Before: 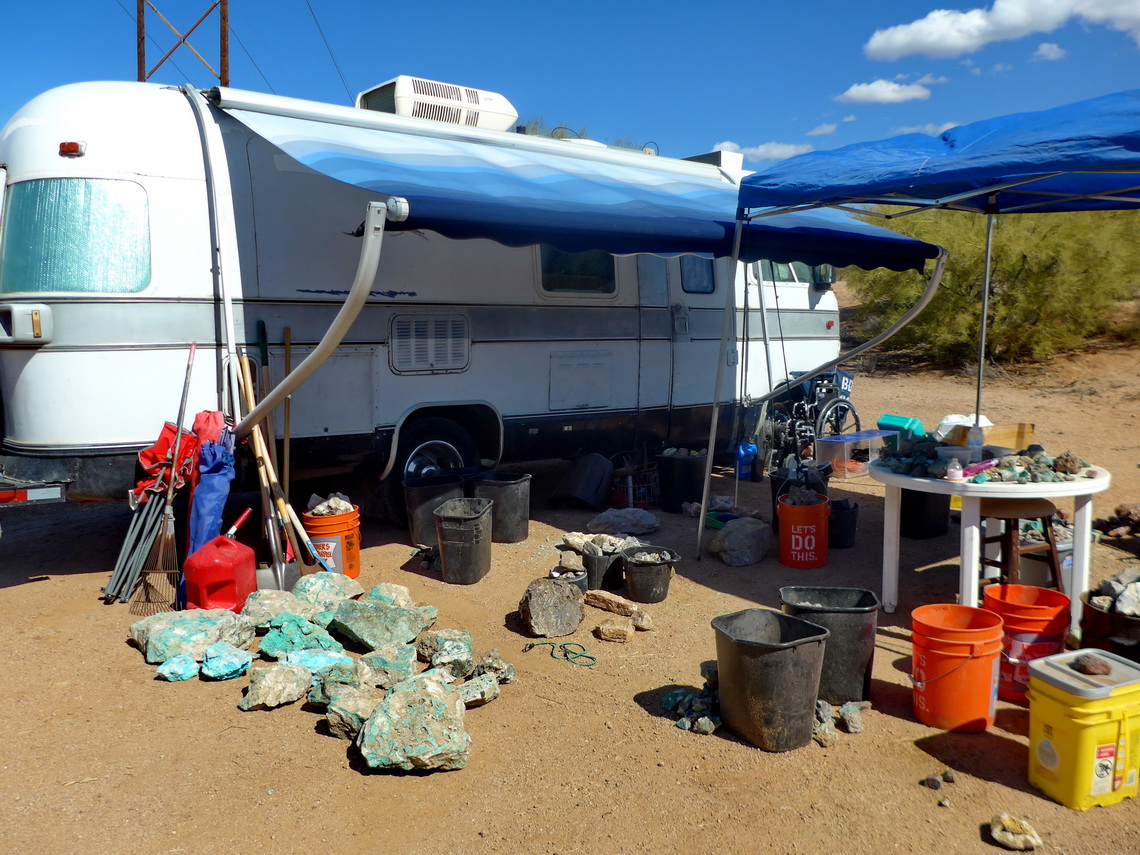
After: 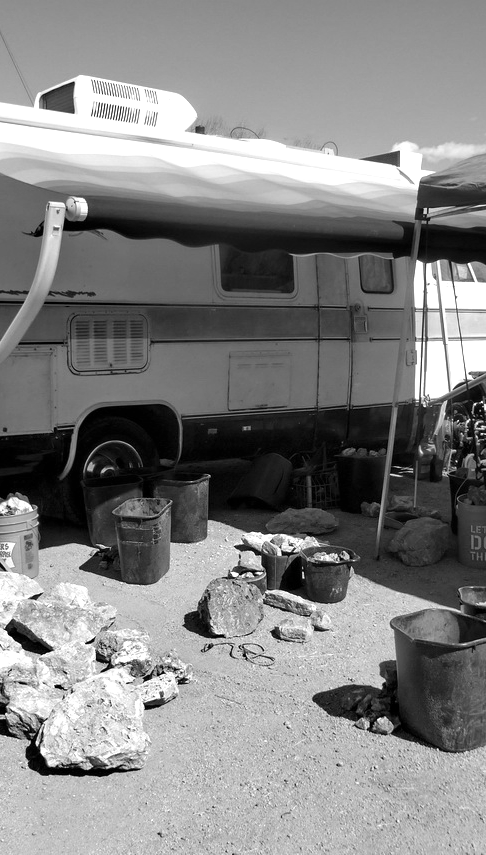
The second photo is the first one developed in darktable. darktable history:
exposure: exposure 0.601 EV, compensate highlight preservation false
crop: left 28.178%, right 29.141%
color zones: curves: ch1 [(0, -0.014) (0.143, -0.013) (0.286, -0.013) (0.429, -0.016) (0.571, -0.019) (0.714, -0.015) (0.857, 0.002) (1, -0.014)]
